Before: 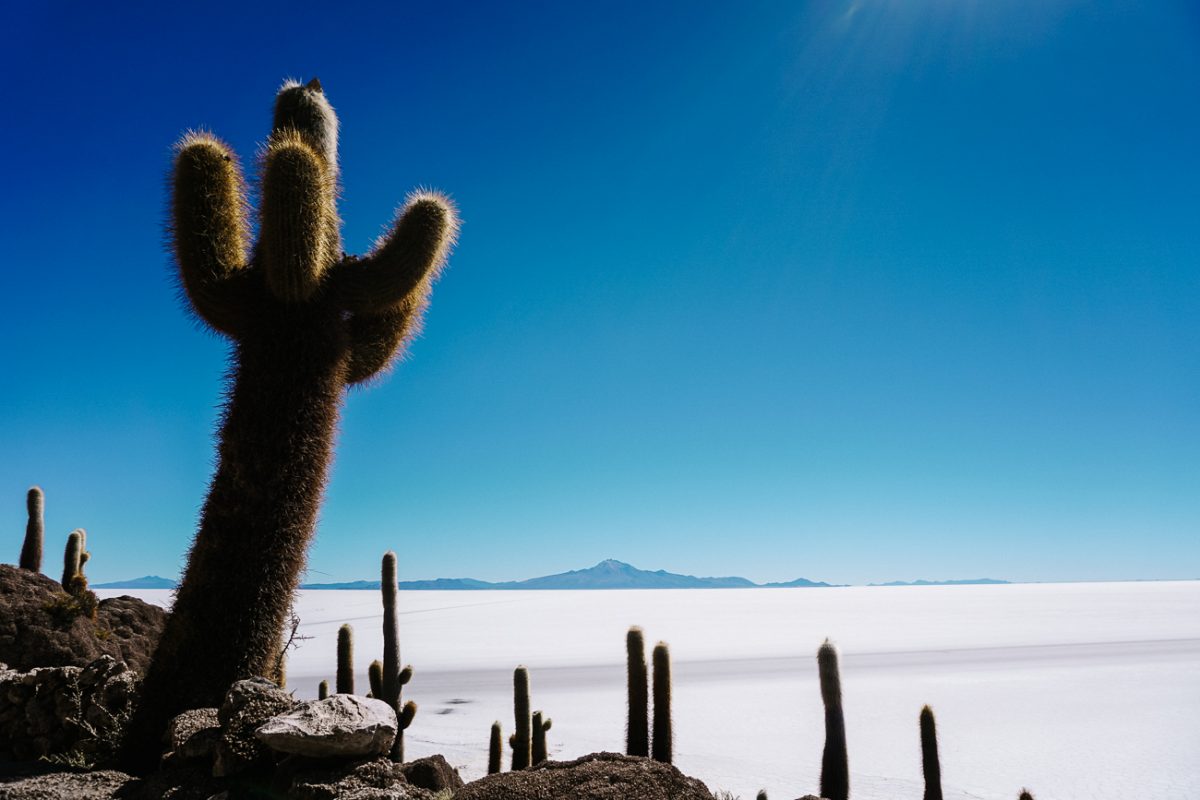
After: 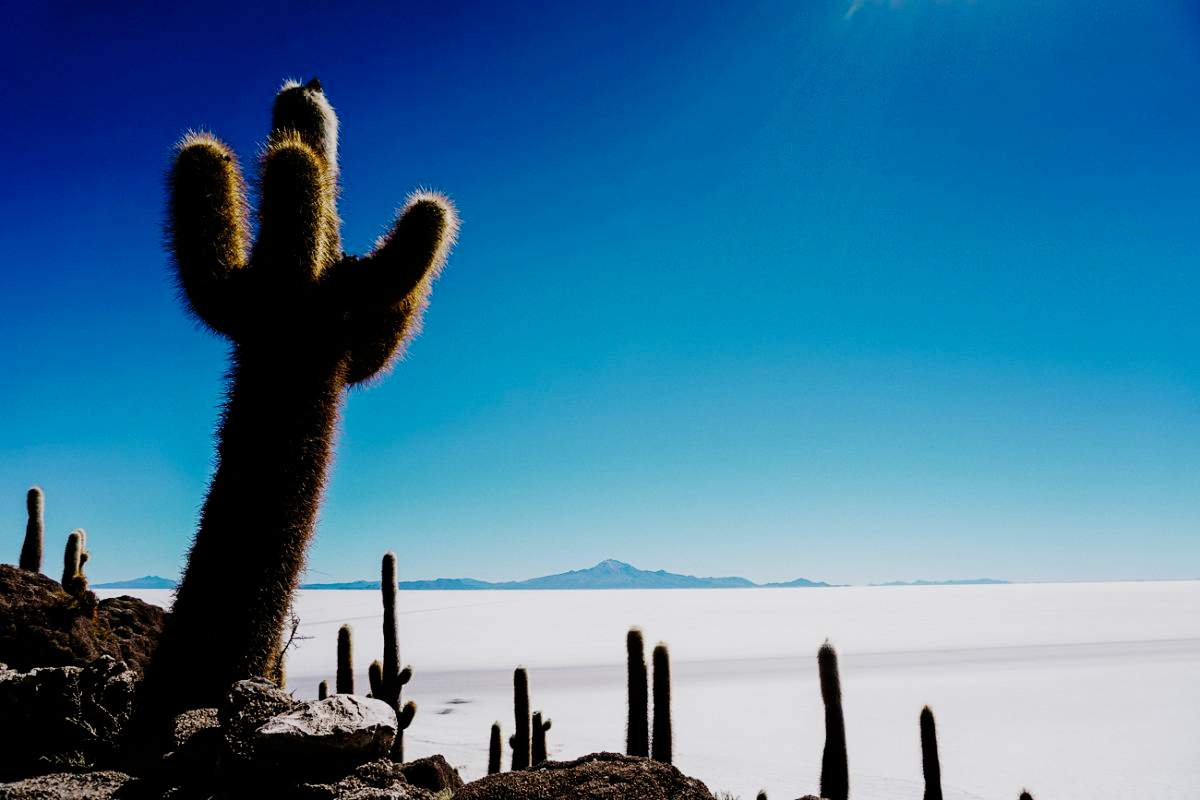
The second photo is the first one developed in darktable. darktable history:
filmic rgb: black relative exposure -7.5 EV, white relative exposure 4.99 EV, hardness 3.3, contrast 1.299, add noise in highlights 0.001, preserve chrominance no, color science v3 (2019), use custom middle-gray values true, contrast in highlights soft
